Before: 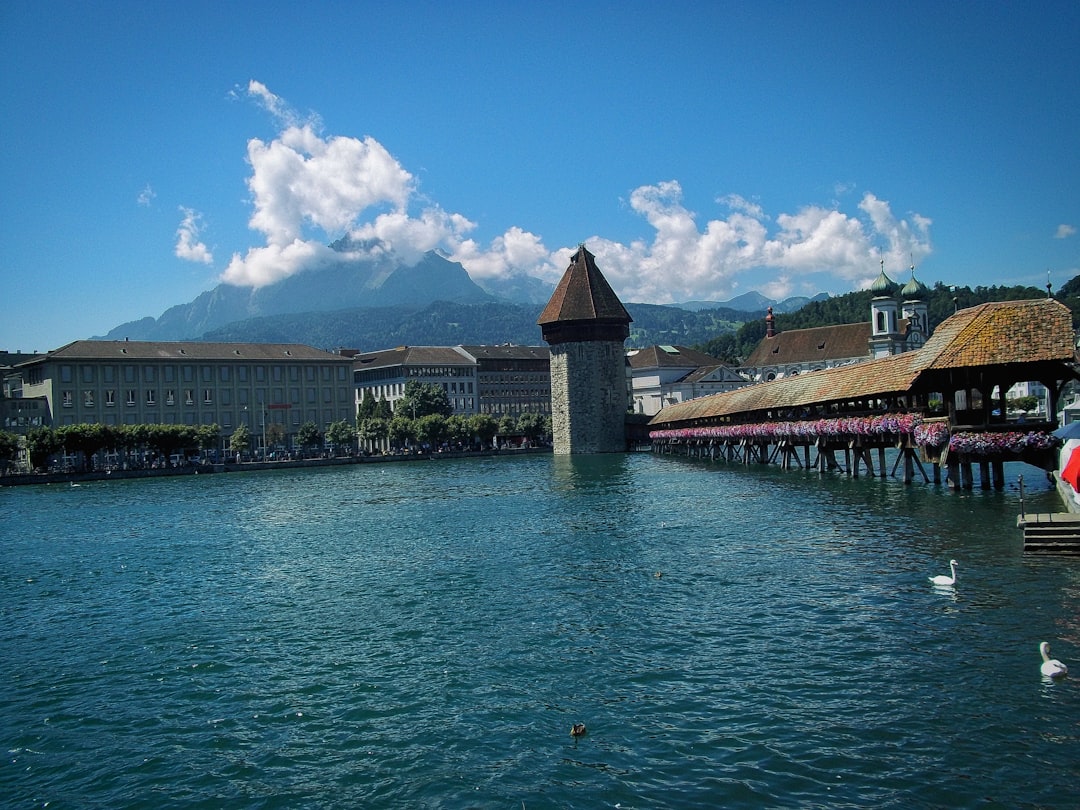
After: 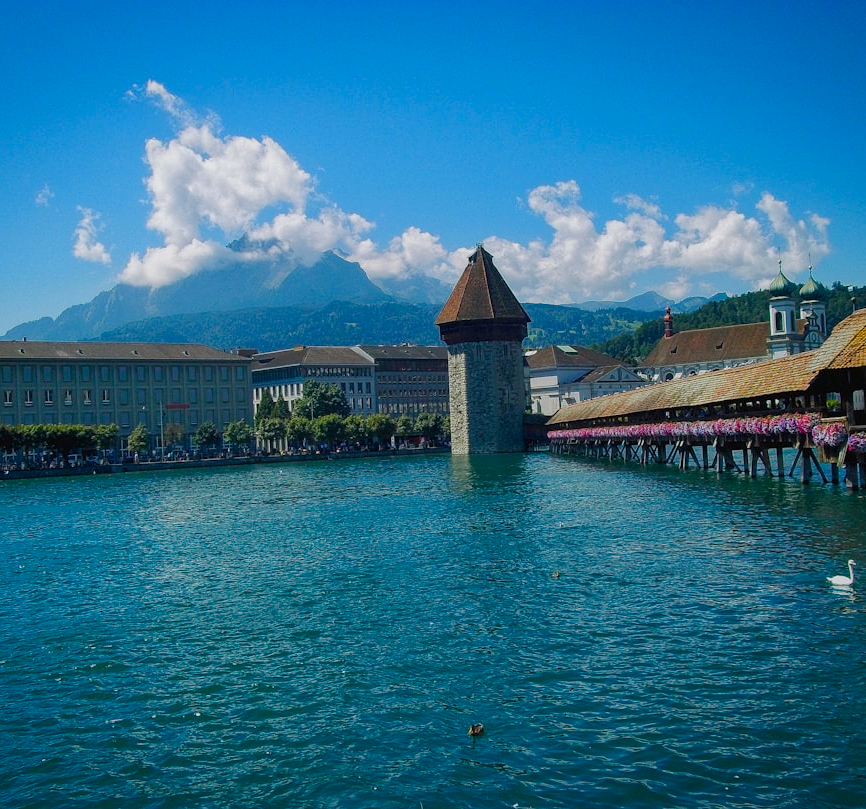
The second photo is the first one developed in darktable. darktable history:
crop and rotate: left 9.498%, right 10.257%
color balance rgb: linear chroma grading › global chroma 19.808%, perceptual saturation grading › global saturation 20%, perceptual saturation grading › highlights -50.223%, perceptual saturation grading › shadows 31.064%, contrast -10.081%
